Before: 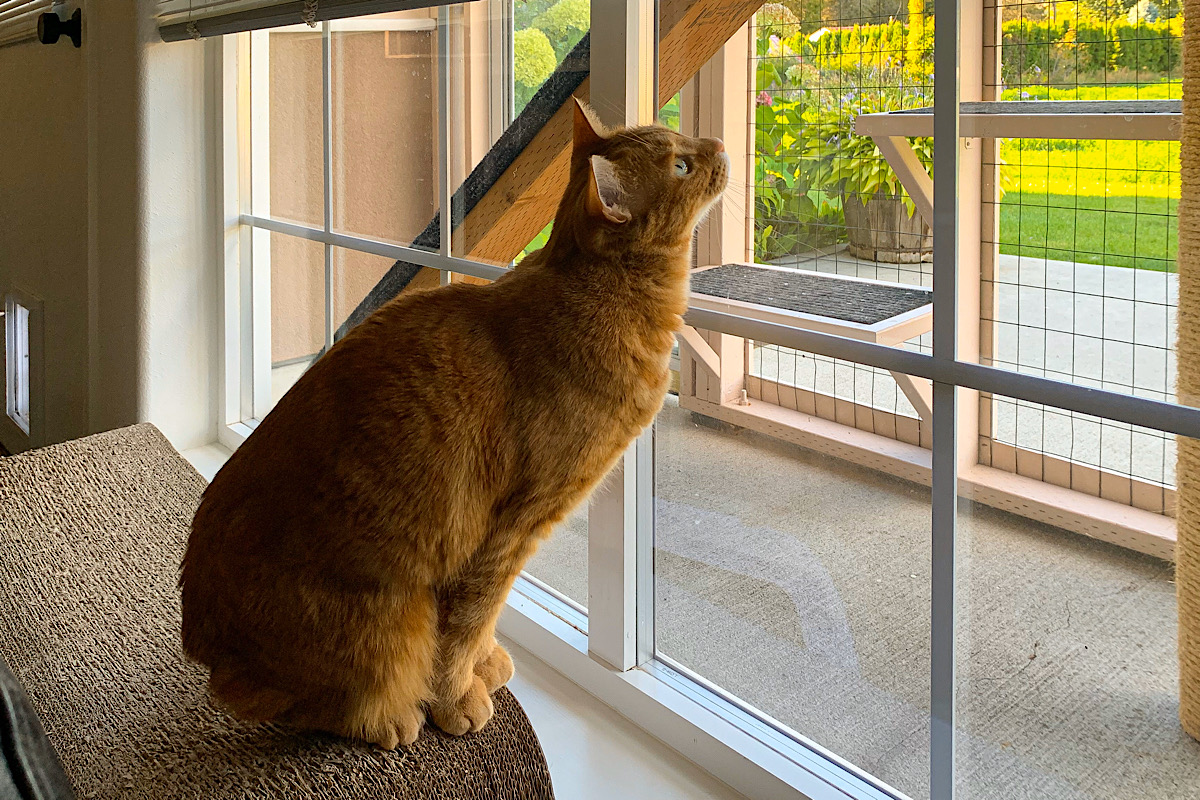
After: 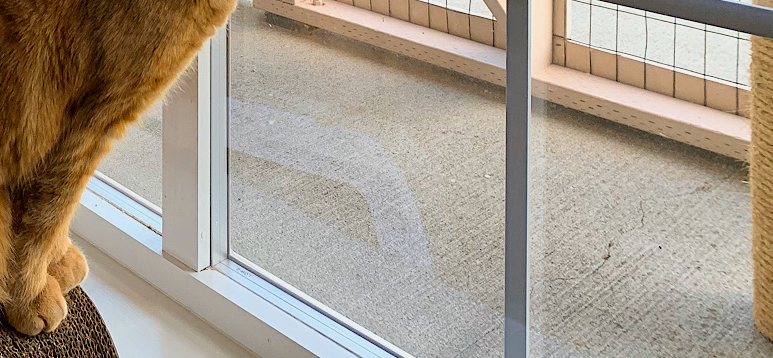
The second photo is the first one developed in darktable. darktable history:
crop and rotate: left 35.509%, top 50.238%, bottom 4.934%
shadows and highlights: shadows 0, highlights 40
filmic rgb: black relative exposure -11.35 EV, white relative exposure 3.22 EV, hardness 6.76, color science v6 (2022)
